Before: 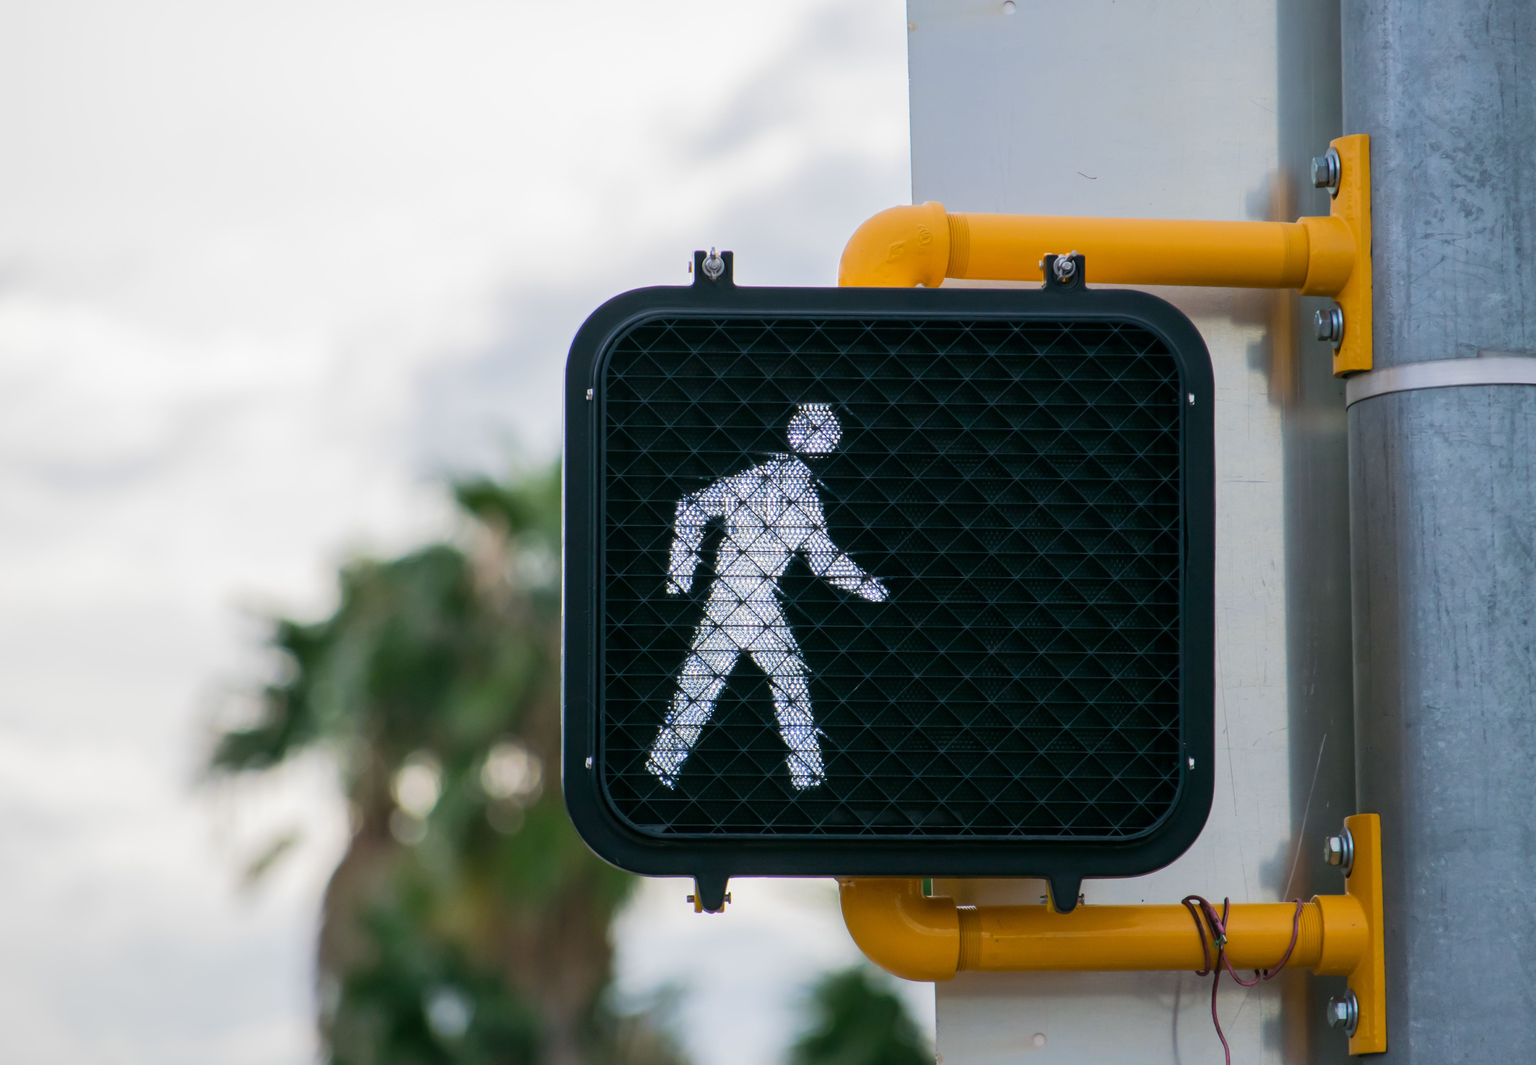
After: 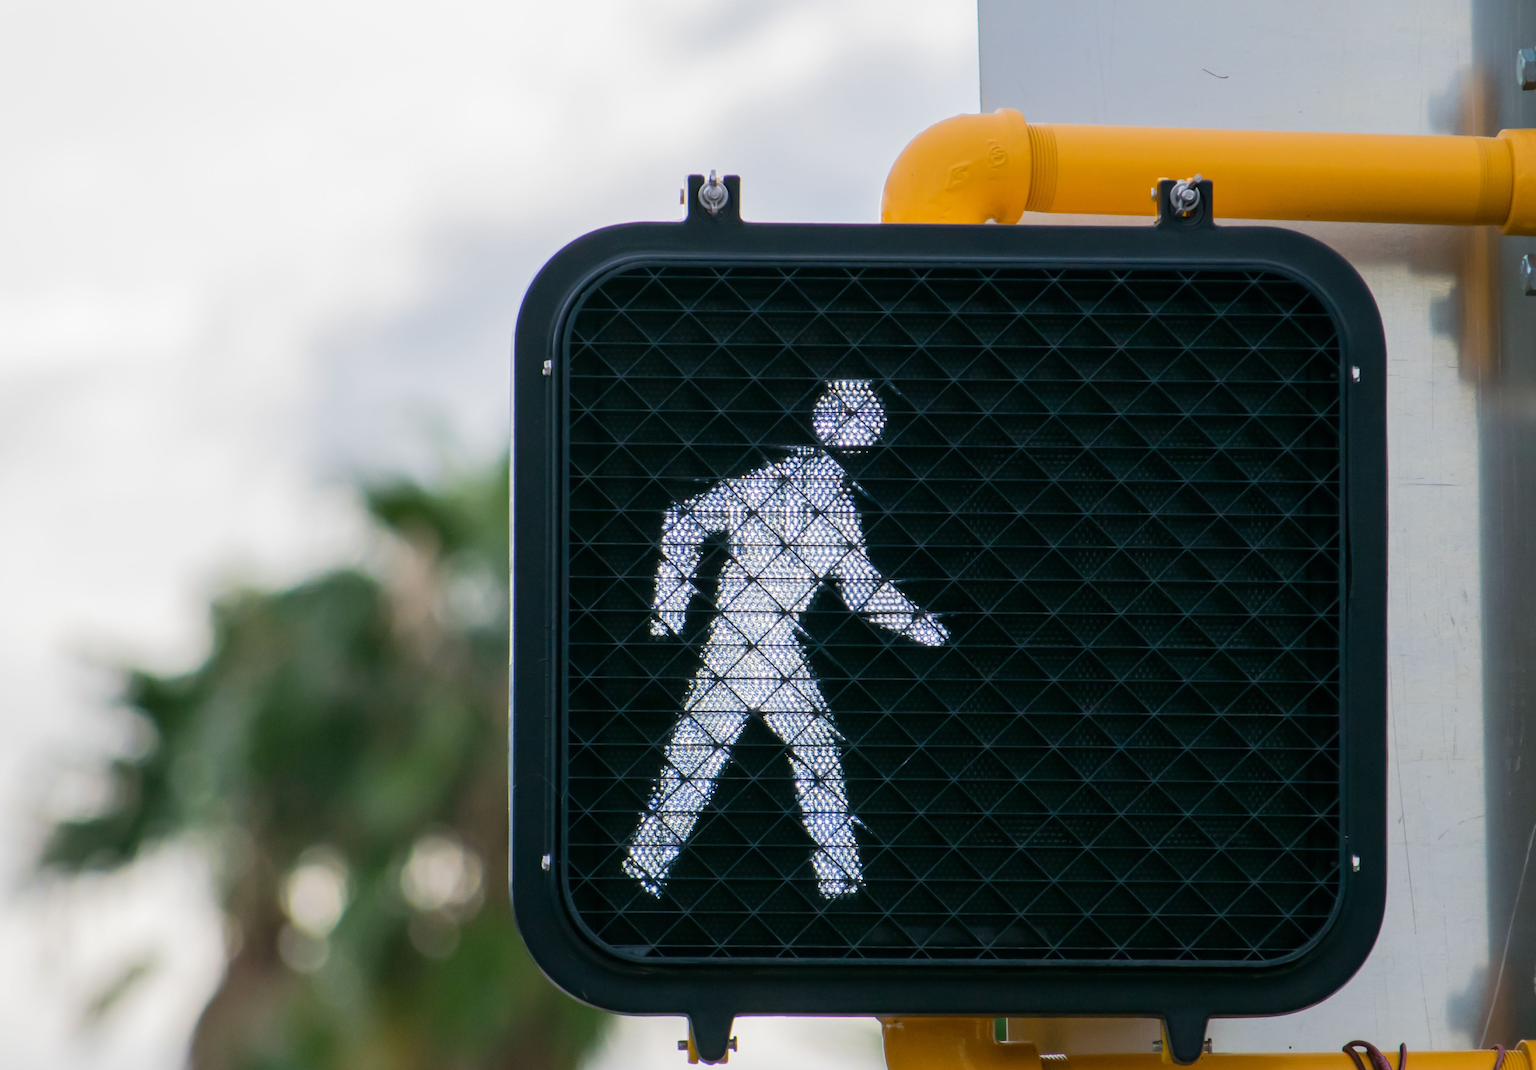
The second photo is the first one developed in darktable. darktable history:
crop and rotate: left 11.893%, top 11.355%, right 13.67%, bottom 13.773%
